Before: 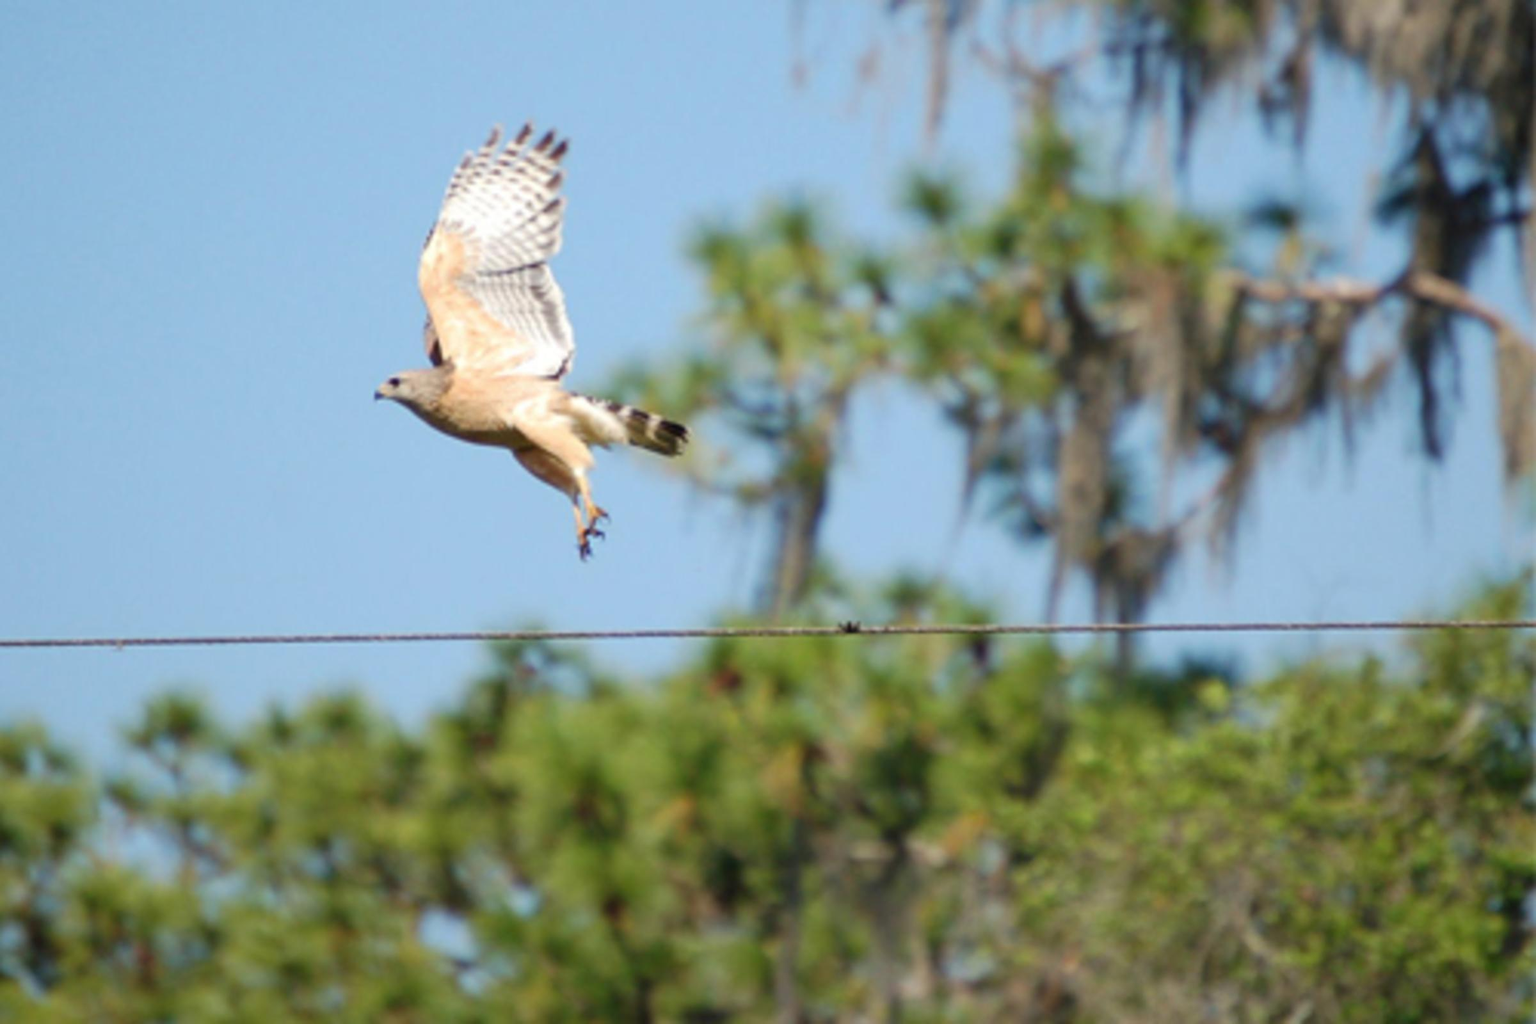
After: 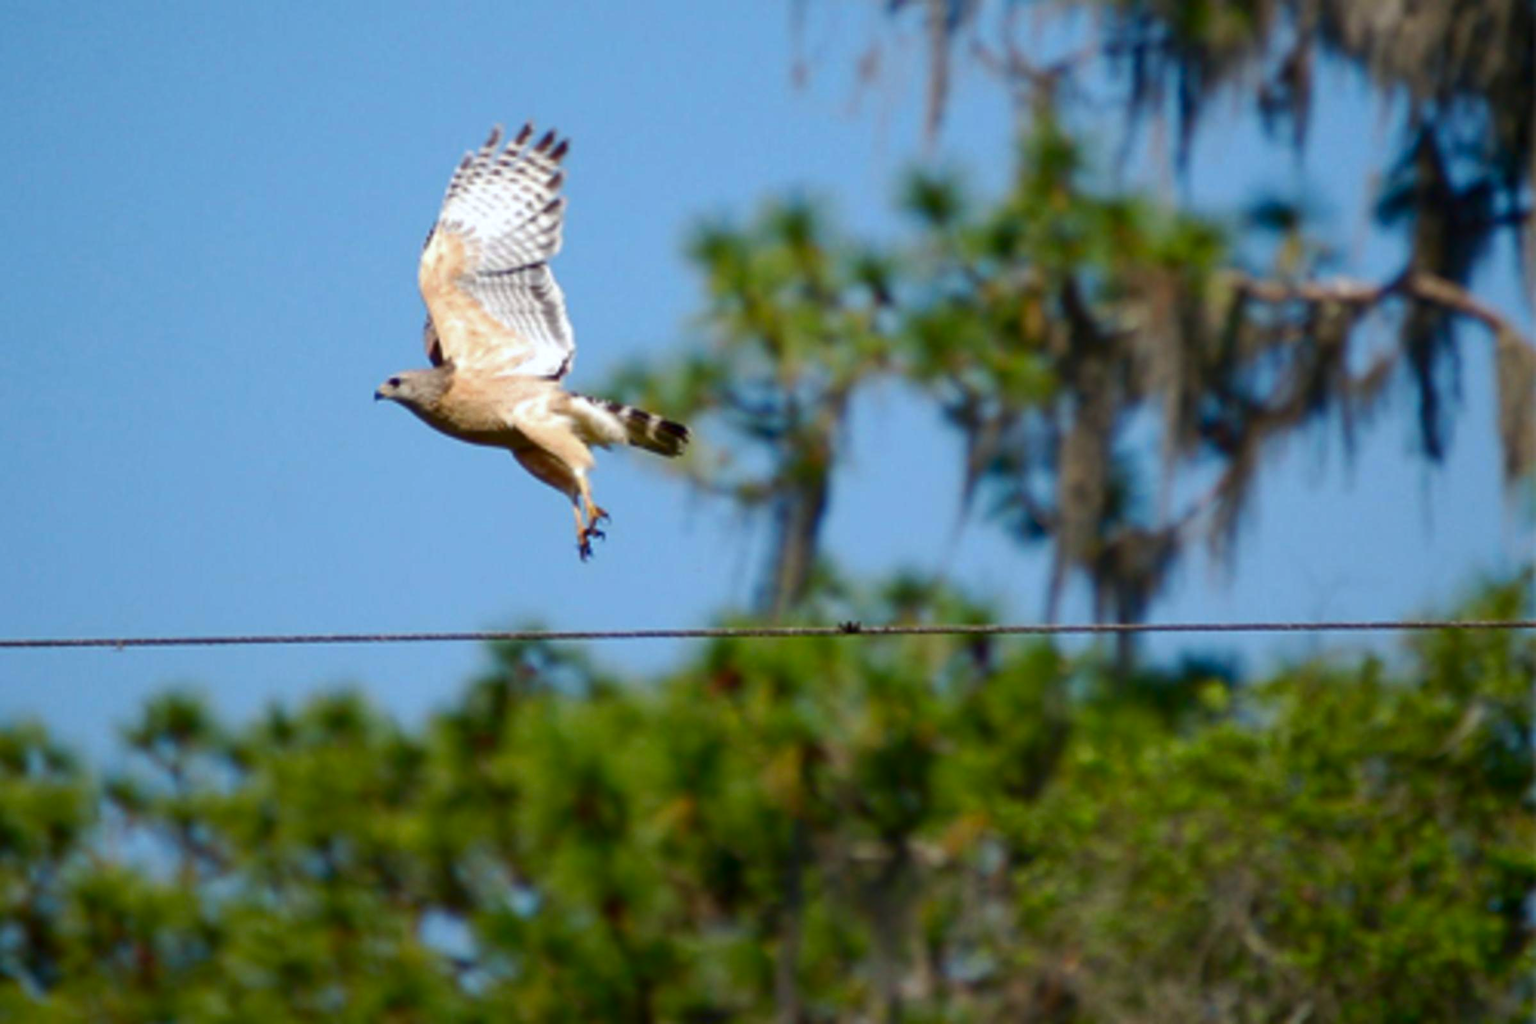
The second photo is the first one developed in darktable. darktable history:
white balance: red 0.976, blue 1.04
contrast brightness saturation: brightness -0.25, saturation 0.2
